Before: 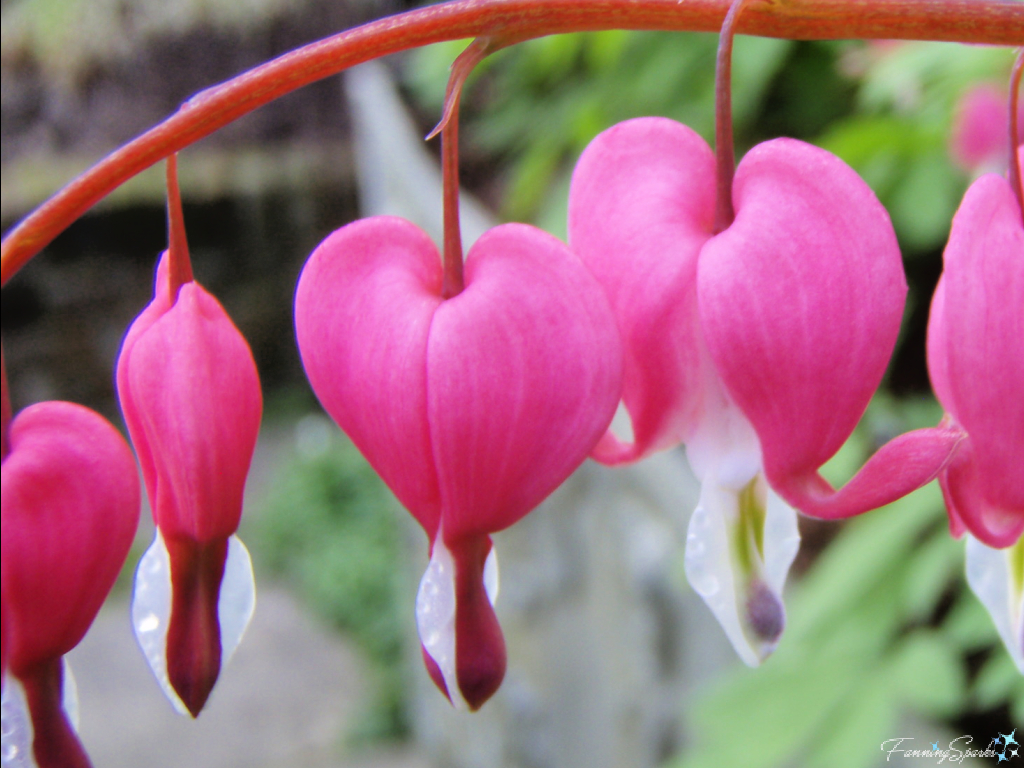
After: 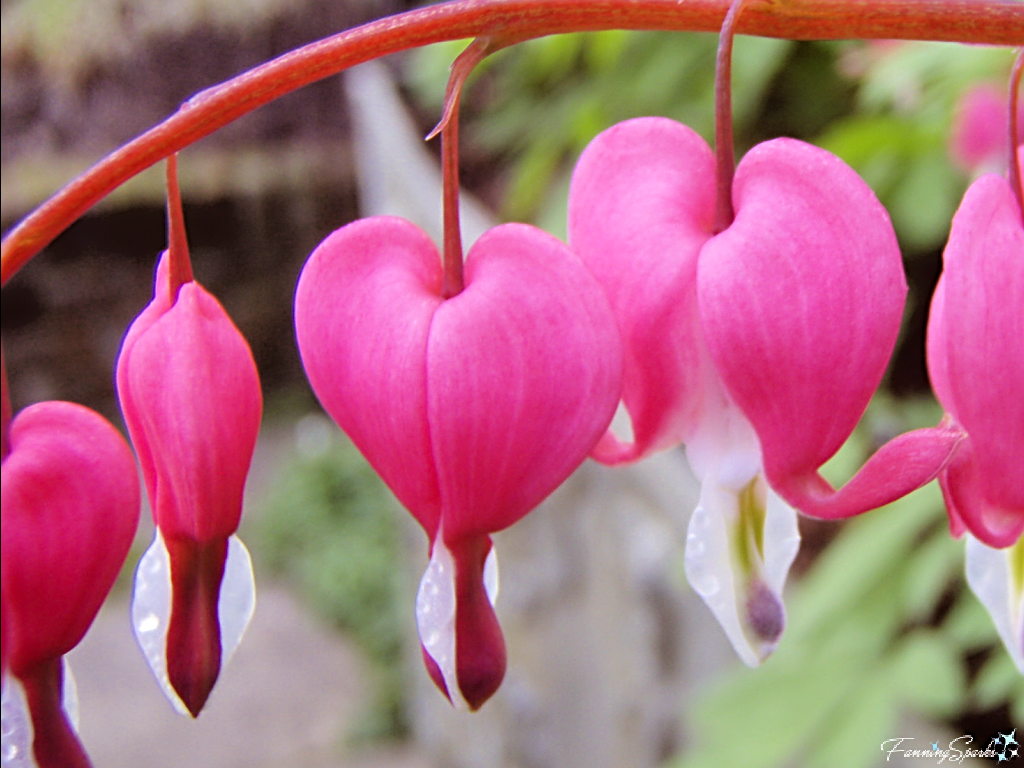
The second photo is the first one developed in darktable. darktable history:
rgb levels: mode RGB, independent channels, levels [[0, 0.474, 1], [0, 0.5, 1], [0, 0.5, 1]]
sharpen: radius 3.119
